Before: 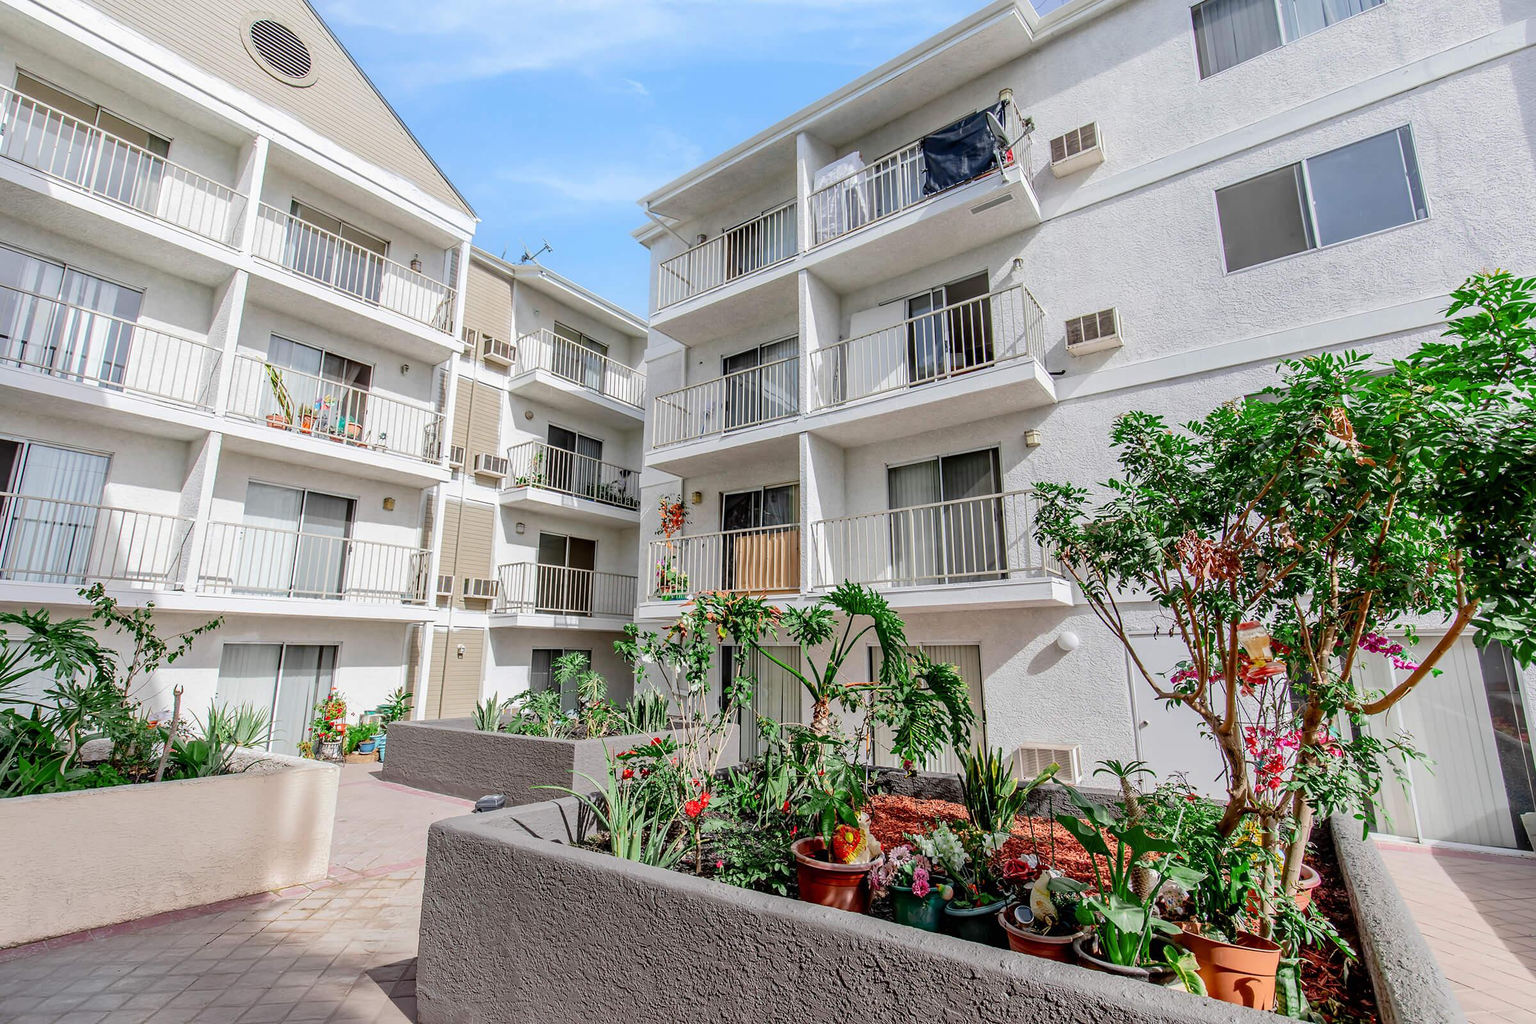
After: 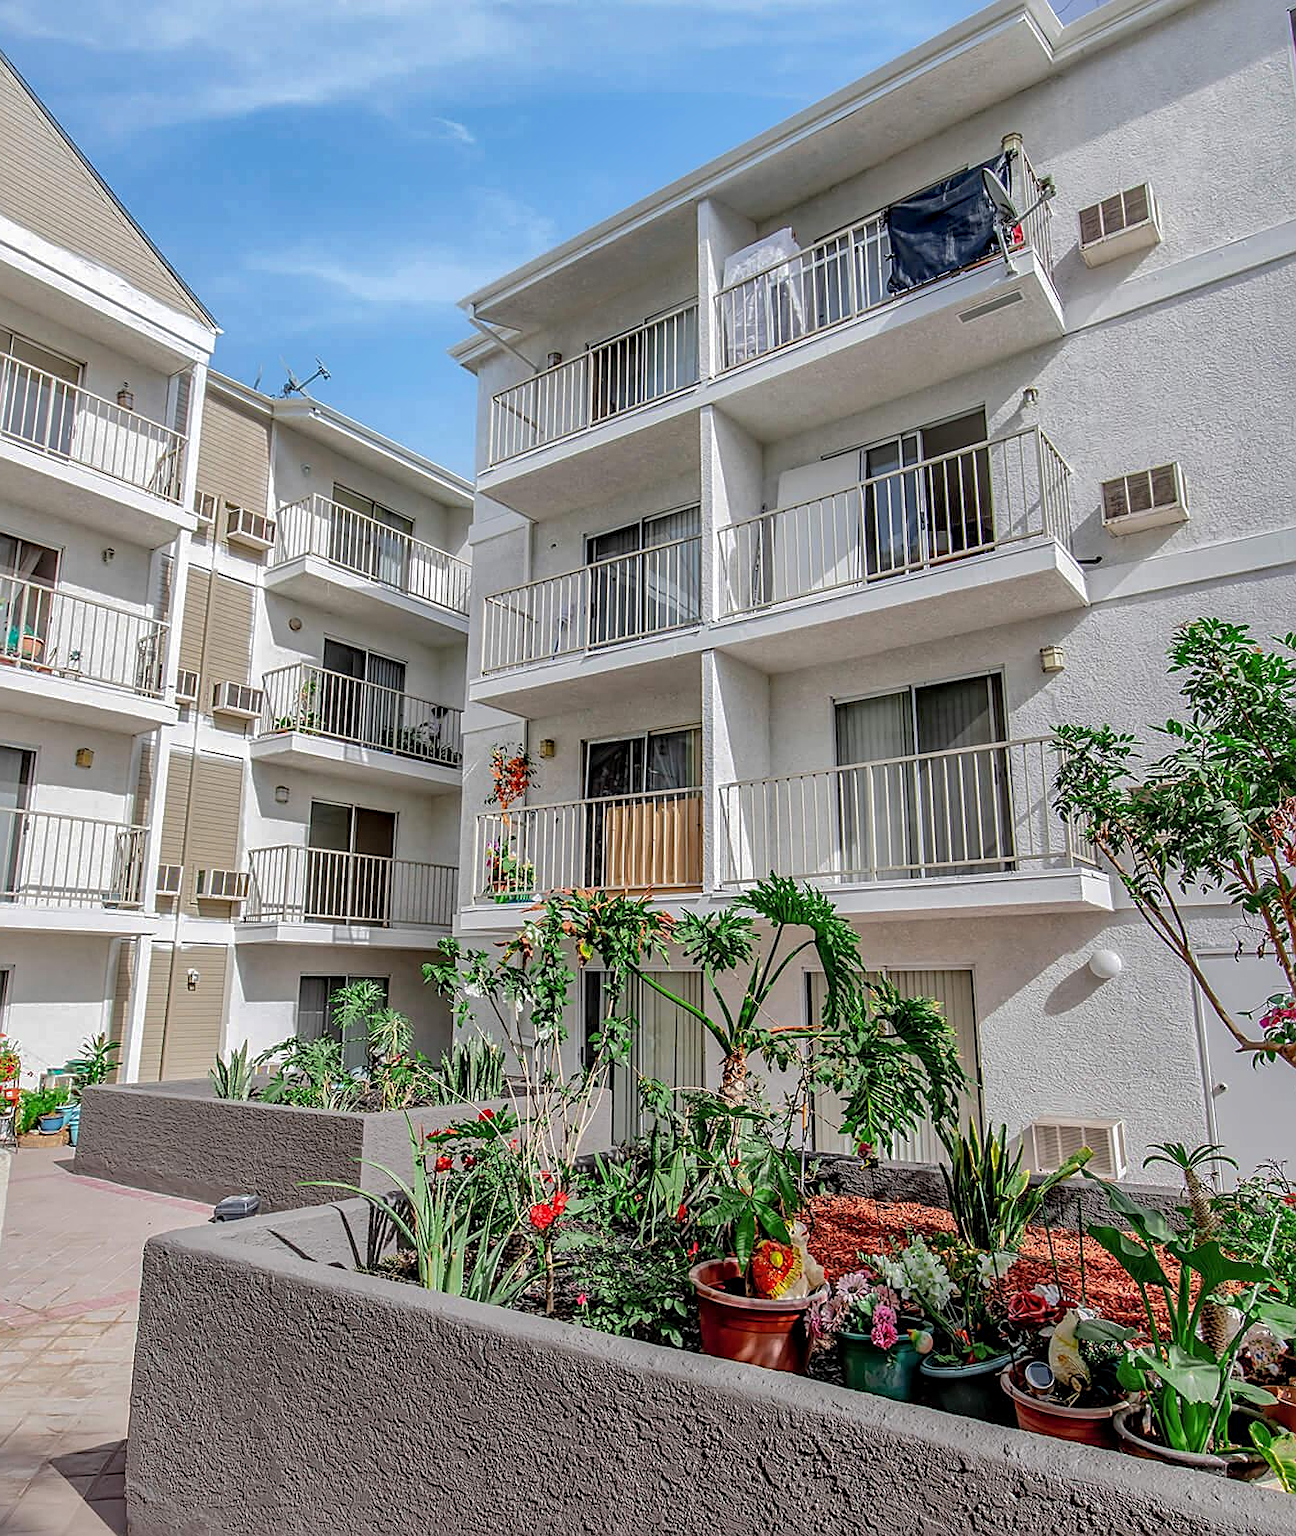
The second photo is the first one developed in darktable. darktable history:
shadows and highlights: shadows 40, highlights -60
crop: left 21.674%, right 22.086%
local contrast: on, module defaults
sharpen: on, module defaults
